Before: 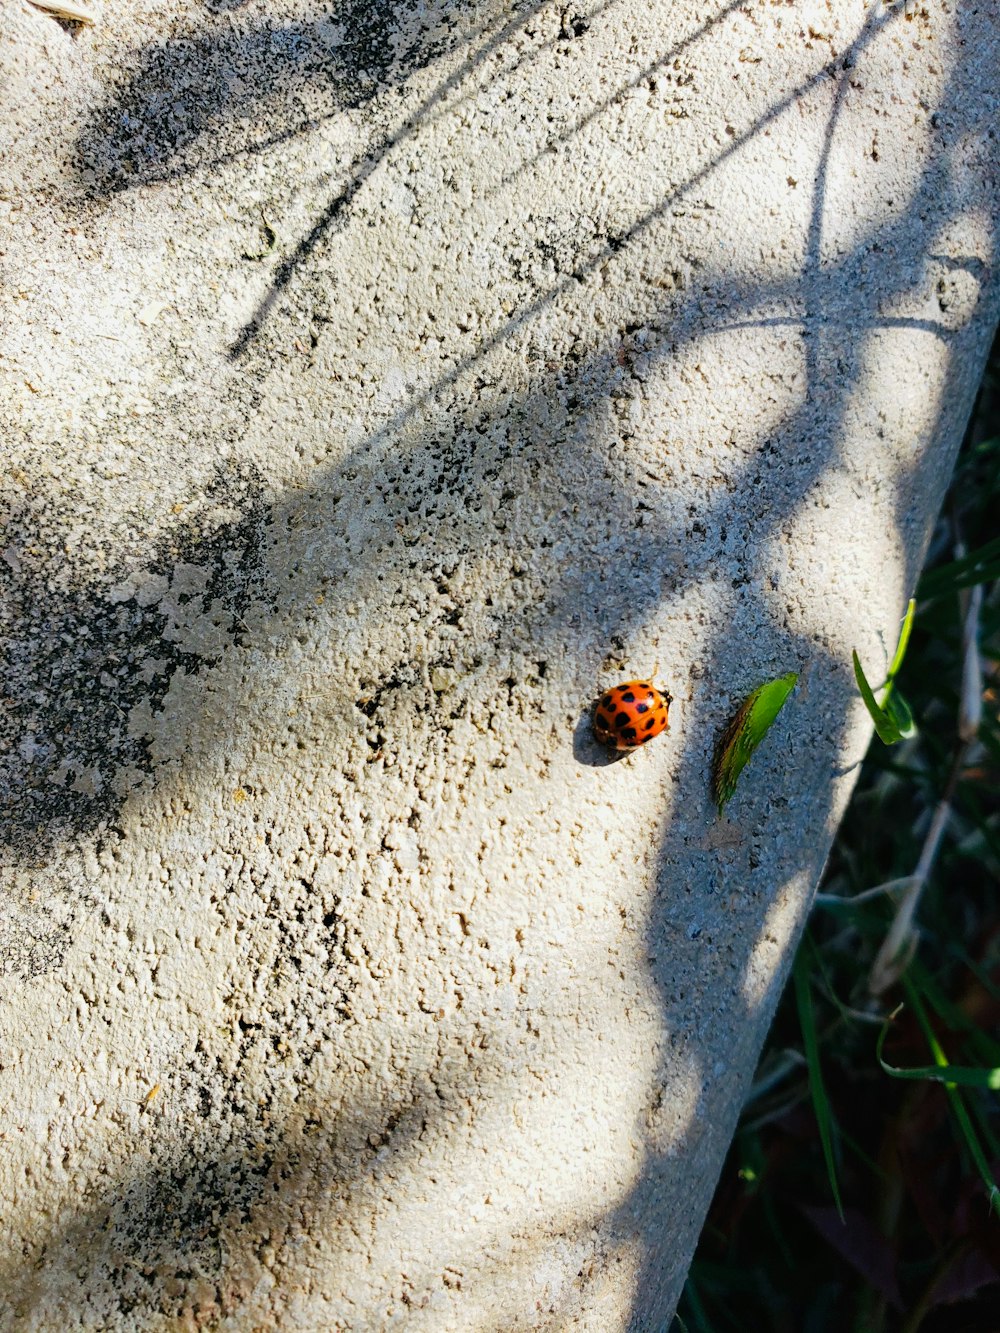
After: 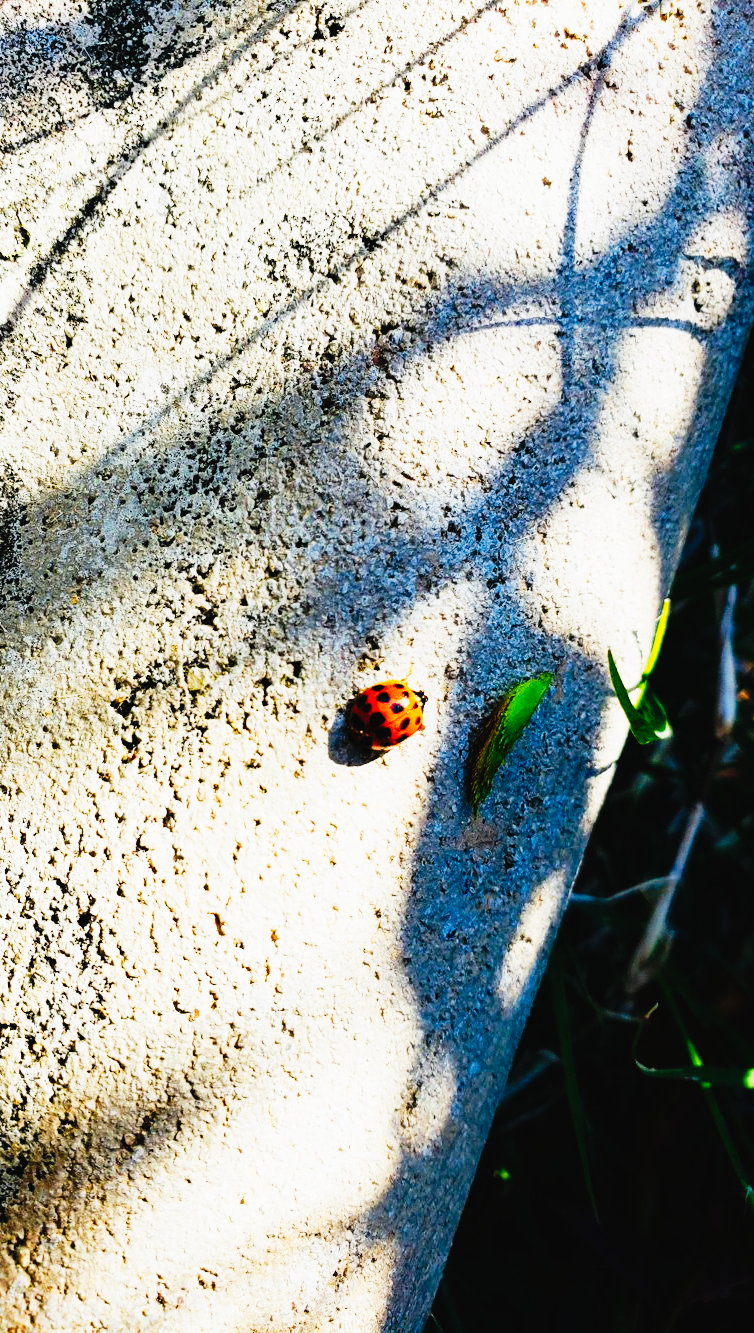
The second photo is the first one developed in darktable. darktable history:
crop and rotate: left 24.6%
tone curve: curves: ch0 [(0, 0) (0.003, 0.01) (0.011, 0.01) (0.025, 0.011) (0.044, 0.014) (0.069, 0.018) (0.1, 0.022) (0.136, 0.026) (0.177, 0.035) (0.224, 0.051) (0.277, 0.085) (0.335, 0.158) (0.399, 0.299) (0.468, 0.457) (0.543, 0.634) (0.623, 0.801) (0.709, 0.904) (0.801, 0.963) (0.898, 0.986) (1, 1)], preserve colors none
exposure: compensate highlight preservation false
contrast brightness saturation: contrast -0.15, brightness 0.05, saturation -0.12
